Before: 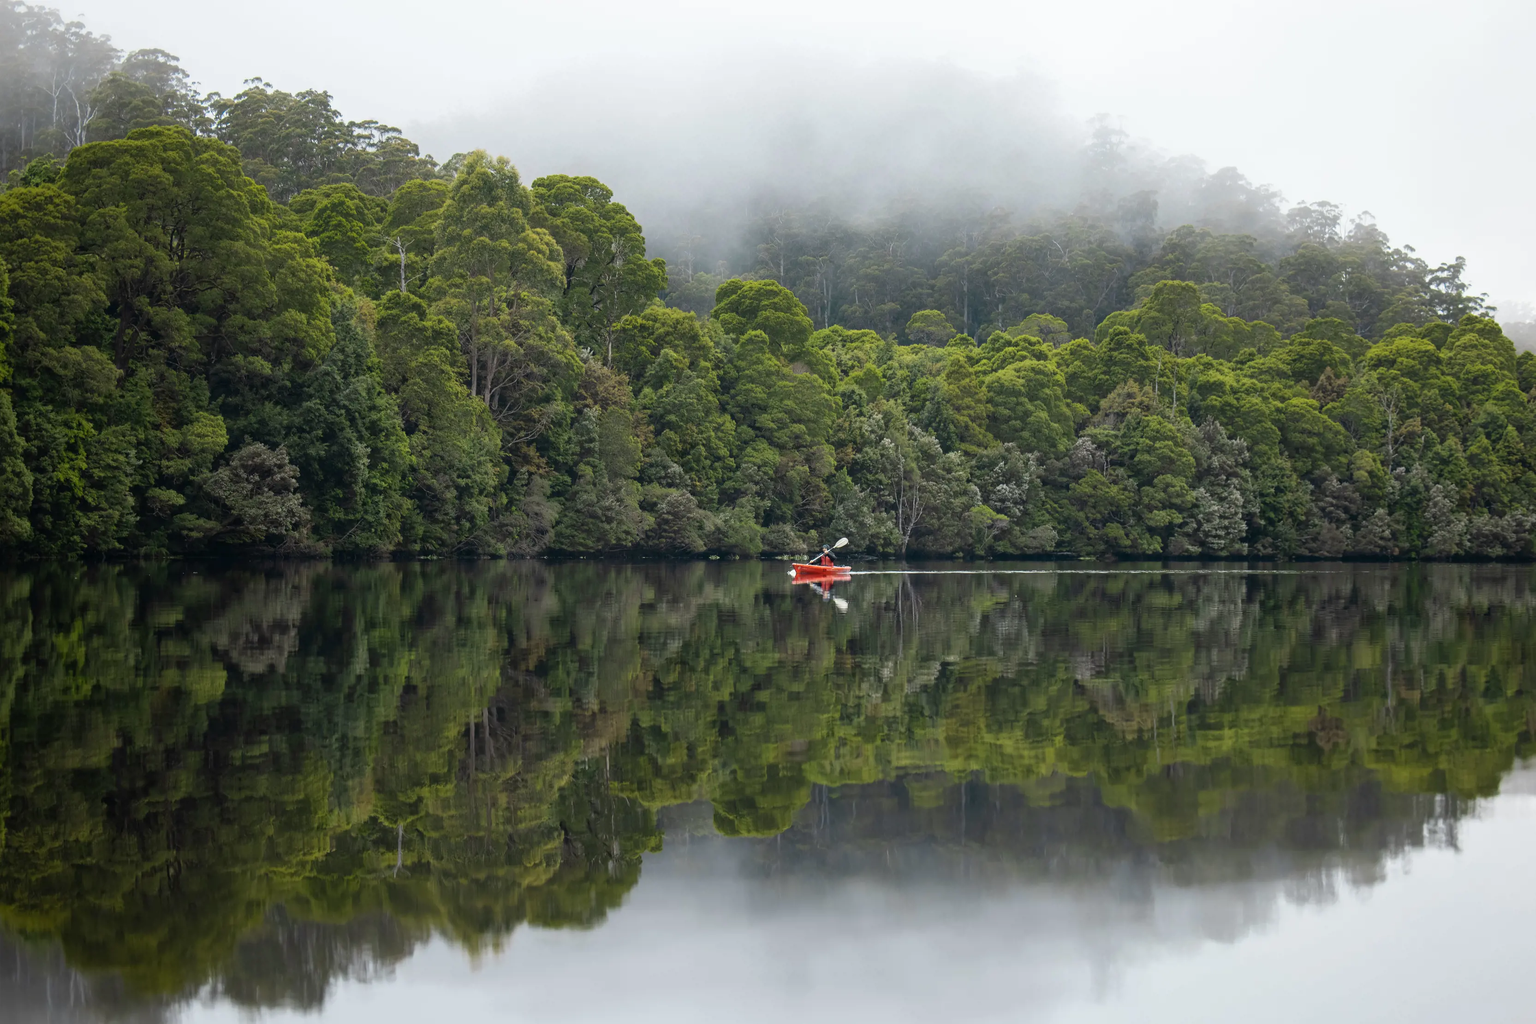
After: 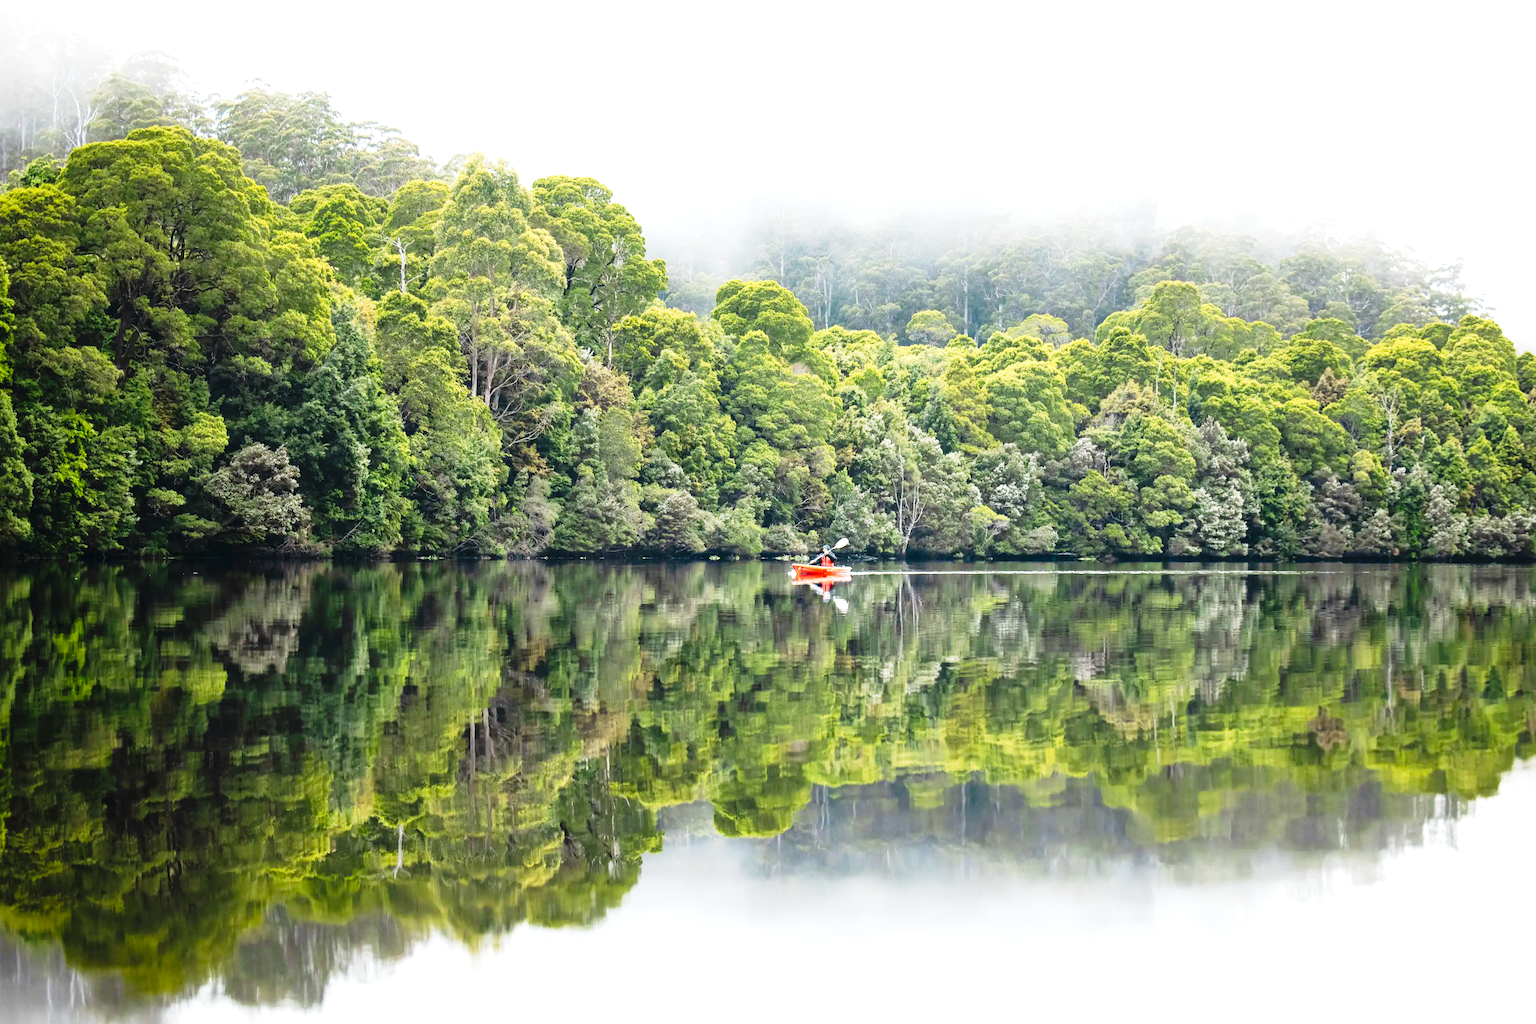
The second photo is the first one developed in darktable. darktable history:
tone curve: curves: ch0 [(0, 0) (0.187, 0.12) (0.392, 0.438) (0.704, 0.86) (0.858, 0.938) (1, 0.981)]; ch1 [(0, 0) (0.402, 0.36) (0.476, 0.456) (0.498, 0.501) (0.518, 0.521) (0.58, 0.598) (0.619, 0.663) (0.692, 0.744) (1, 1)]; ch2 [(0, 0) (0.427, 0.417) (0.483, 0.481) (0.503, 0.503) (0.526, 0.53) (0.563, 0.585) (0.626, 0.703) (0.699, 0.753) (0.997, 0.858)], preserve colors none
exposure: black level correction 0, exposure 1.392 EV, compensate highlight preservation false
